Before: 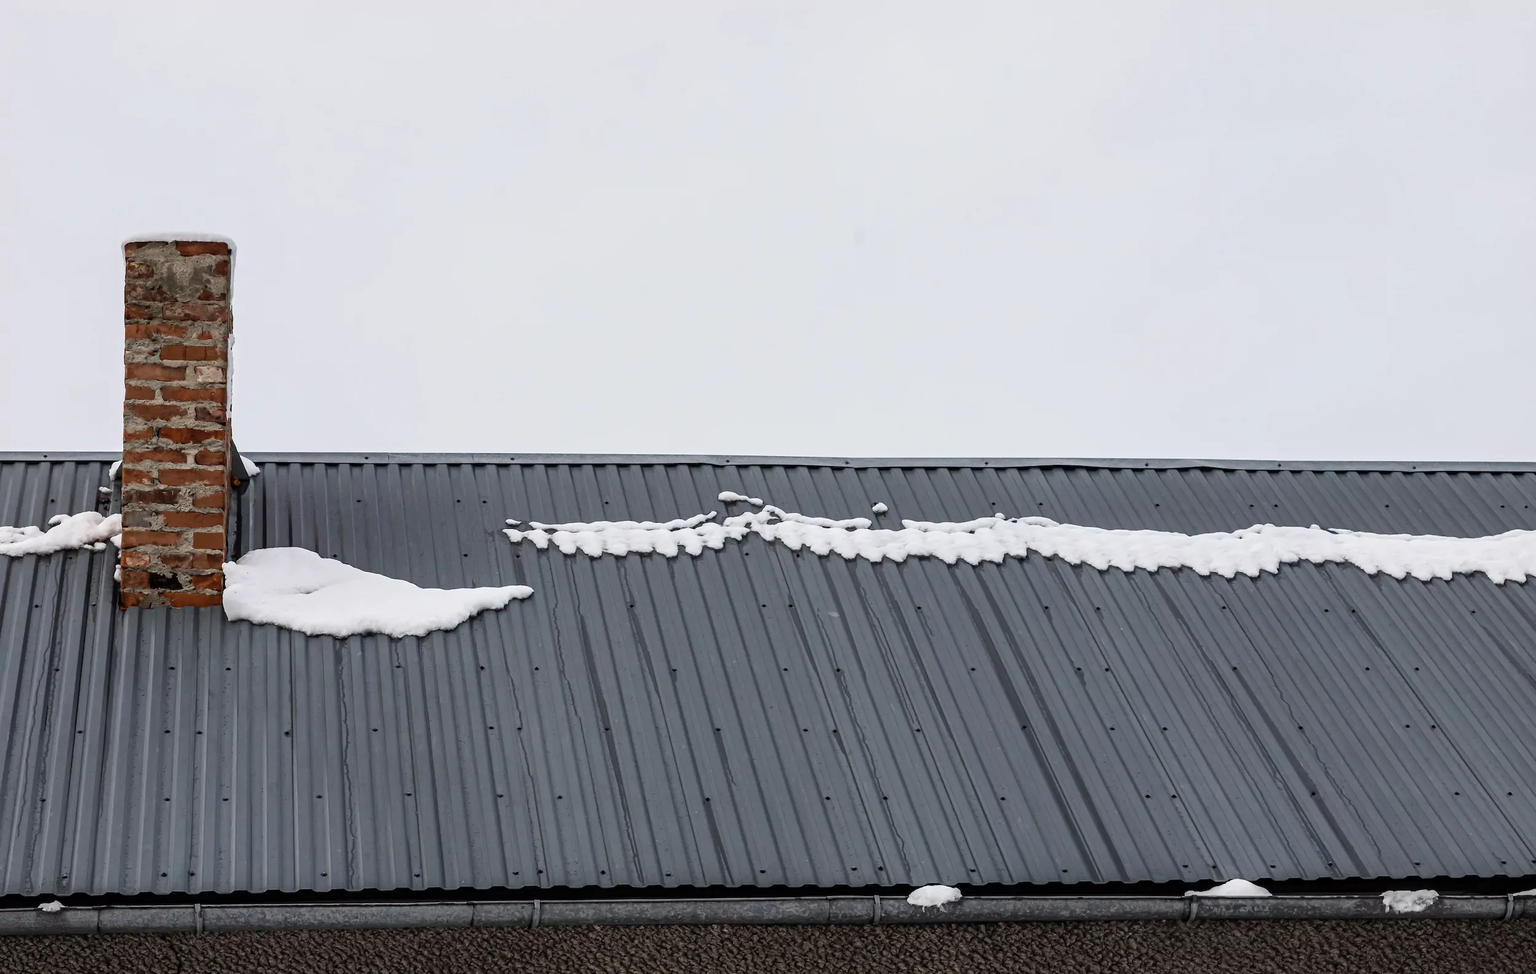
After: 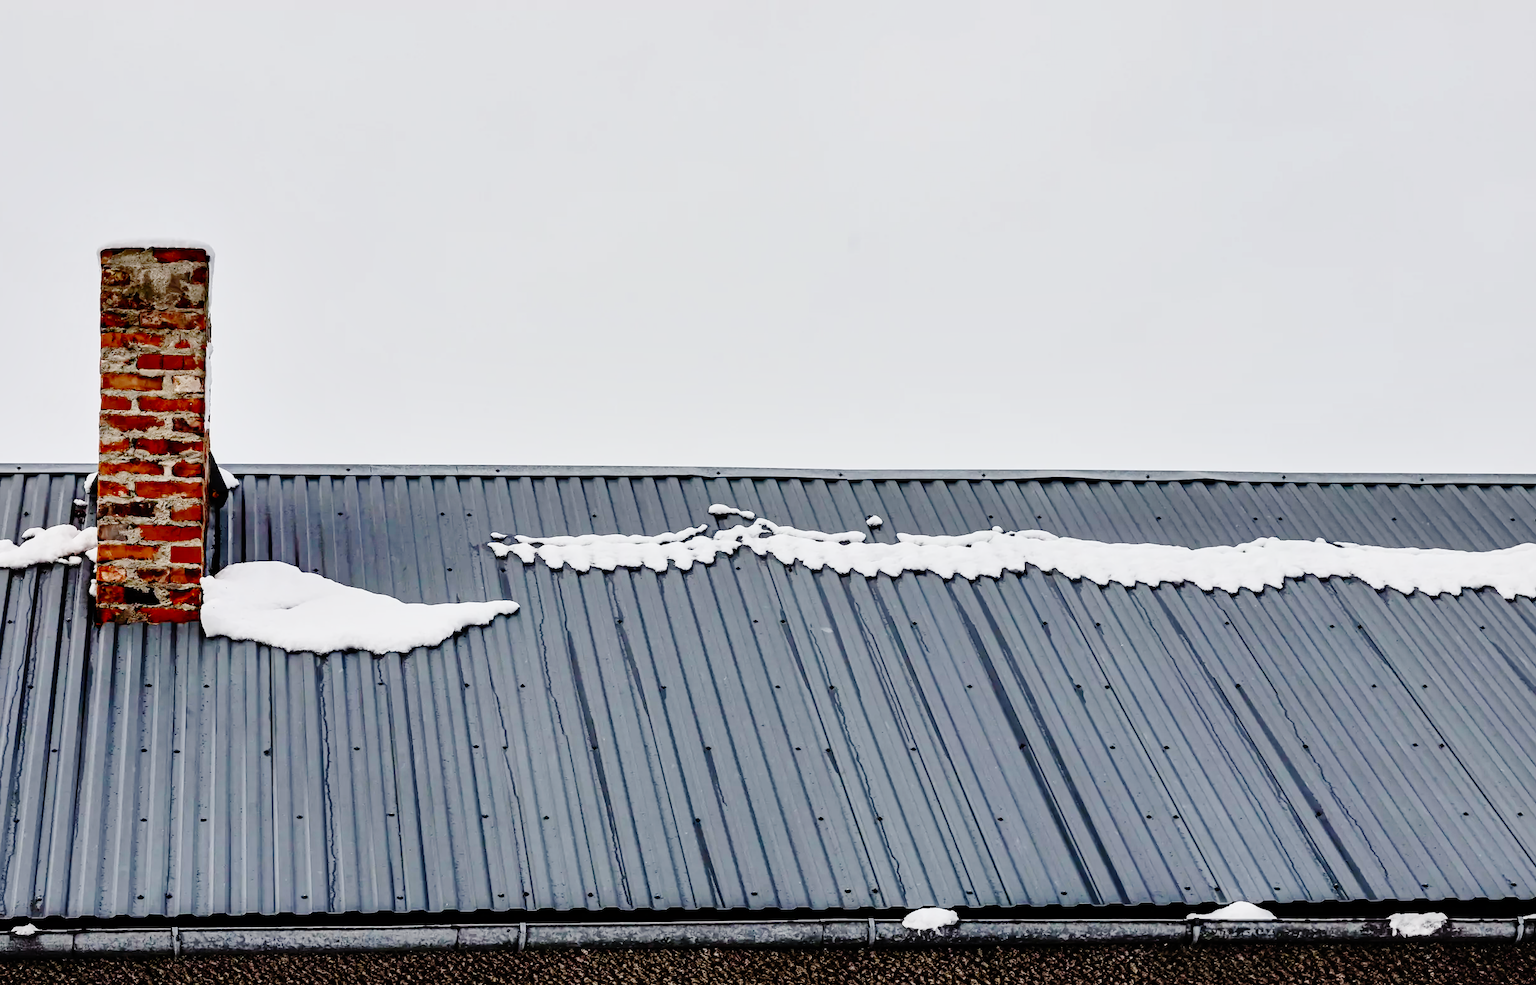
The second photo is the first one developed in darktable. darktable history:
shadows and highlights: shadows 43.71, white point adjustment -1.46, soften with gaussian
base curve: curves: ch0 [(0, 0) (0.036, 0.01) (0.123, 0.254) (0.258, 0.504) (0.507, 0.748) (1, 1)], preserve colors none
crop and rotate: left 1.774%, right 0.633%, bottom 1.28%
